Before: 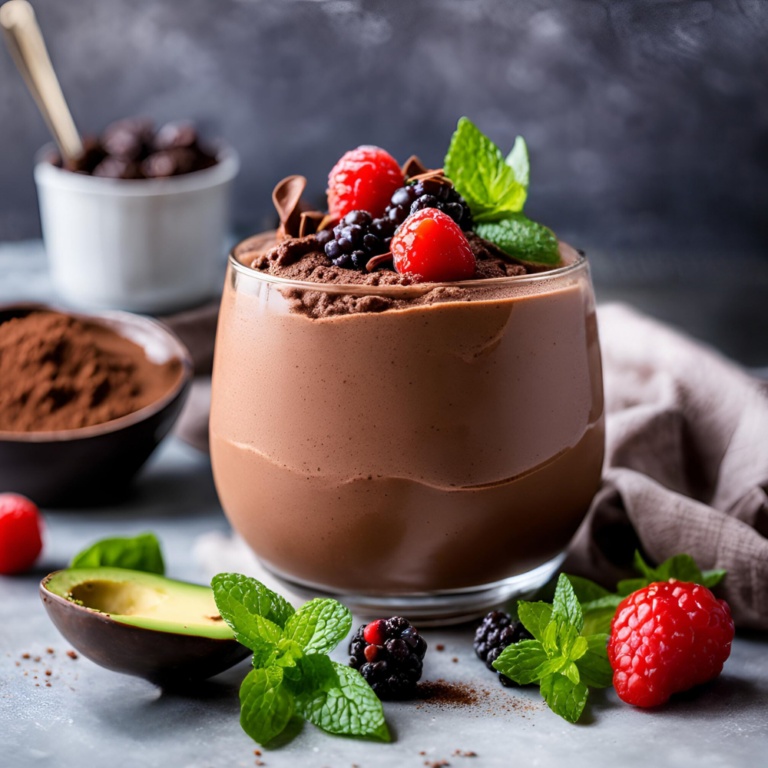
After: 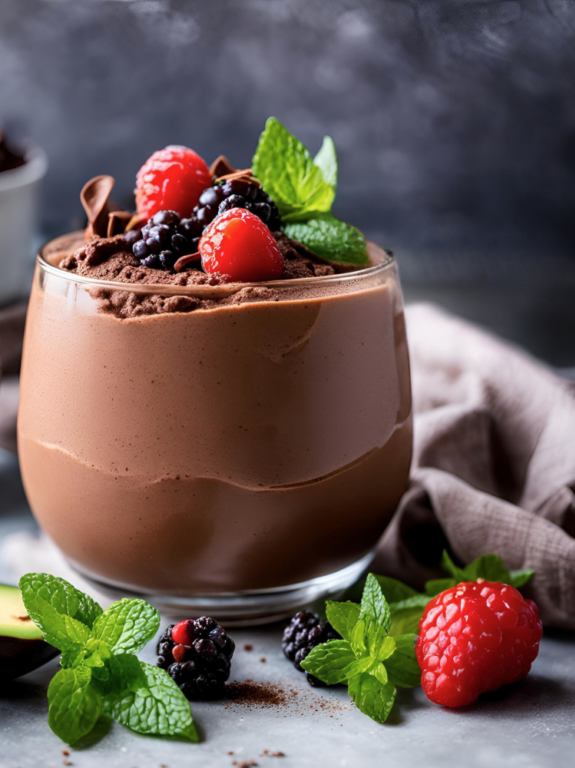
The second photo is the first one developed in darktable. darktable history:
crop and rotate: left 25.042%
color balance rgb: perceptual saturation grading › global saturation -3.194%, perceptual saturation grading › shadows -2.535%
